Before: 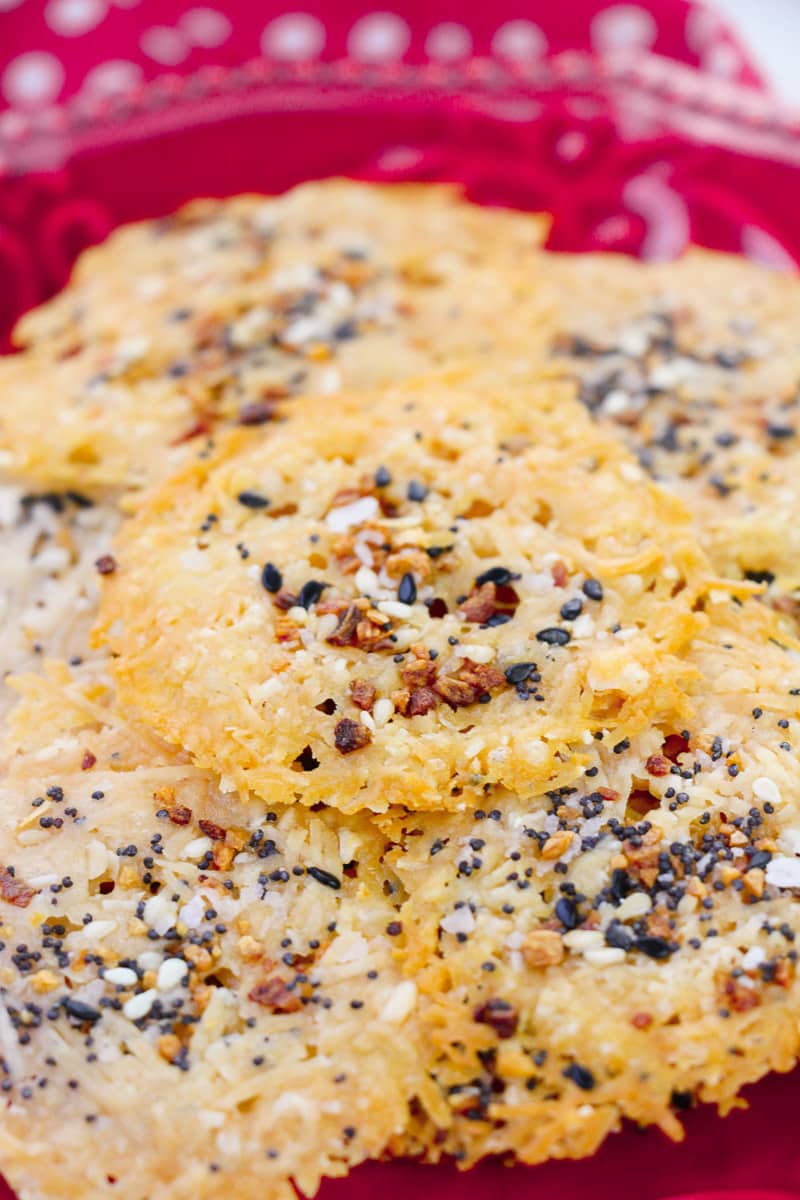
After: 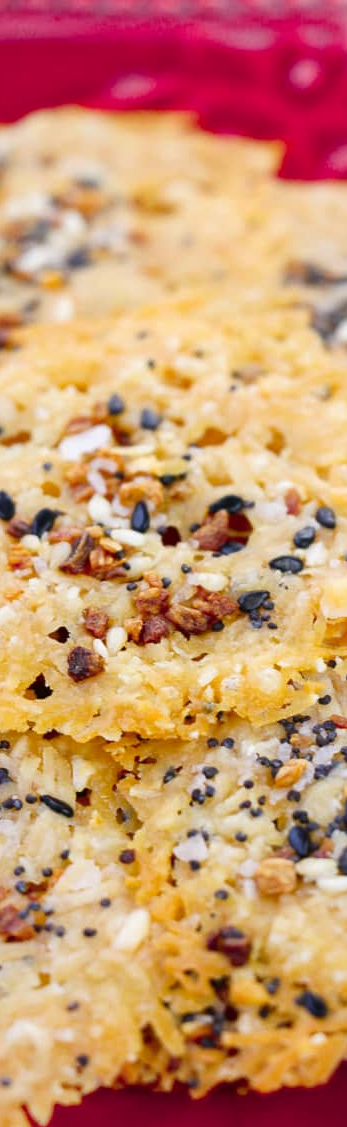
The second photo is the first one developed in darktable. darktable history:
crop: left 33.452%, top 6.025%, right 23.155%
local contrast: mode bilateral grid, contrast 20, coarseness 50, detail 120%, midtone range 0.2
